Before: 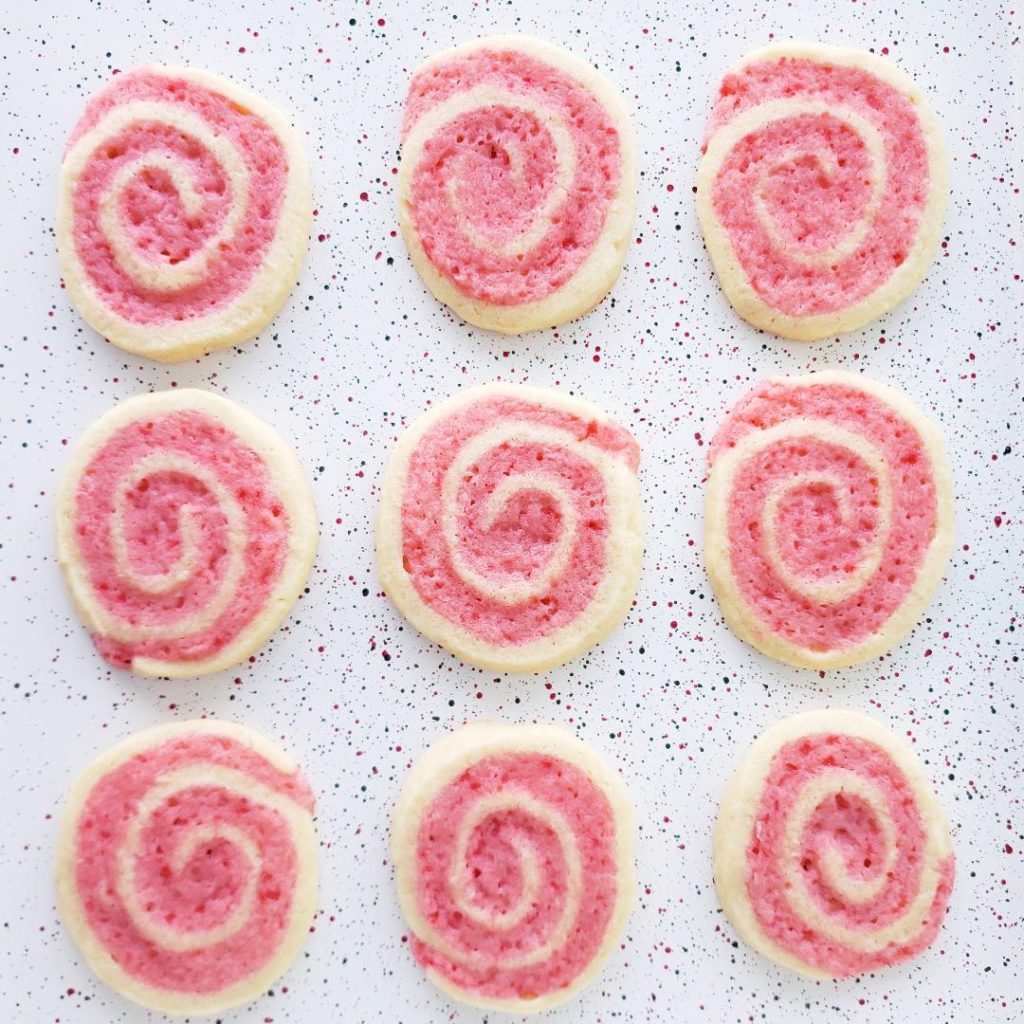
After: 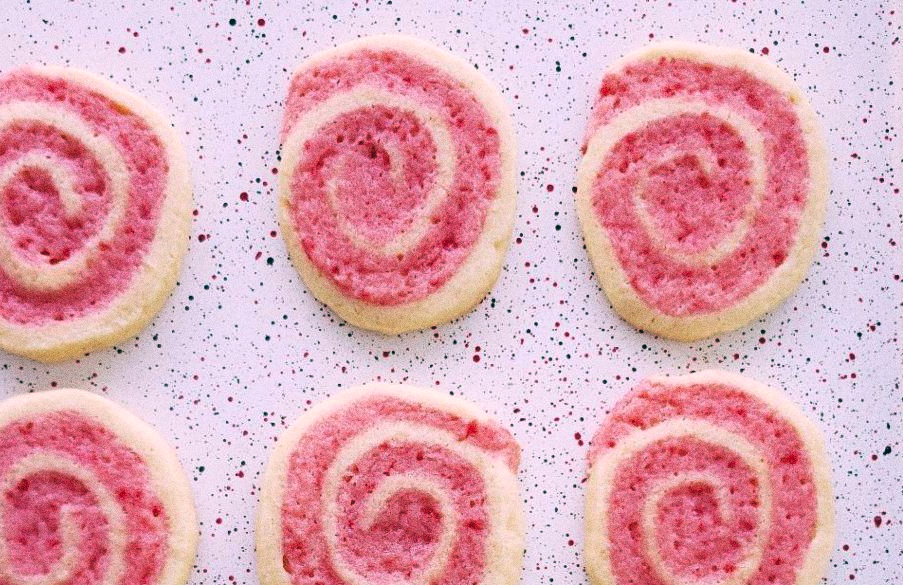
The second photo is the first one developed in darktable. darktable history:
crop and rotate: left 11.812%, bottom 42.776%
grain: coarseness 0.09 ISO, strength 40%
color balance: lift [1.016, 0.983, 1, 1.017], gamma [0.78, 1.018, 1.043, 0.957], gain [0.786, 1.063, 0.937, 1.017], input saturation 118.26%, contrast 13.43%, contrast fulcrum 21.62%, output saturation 82.76%
